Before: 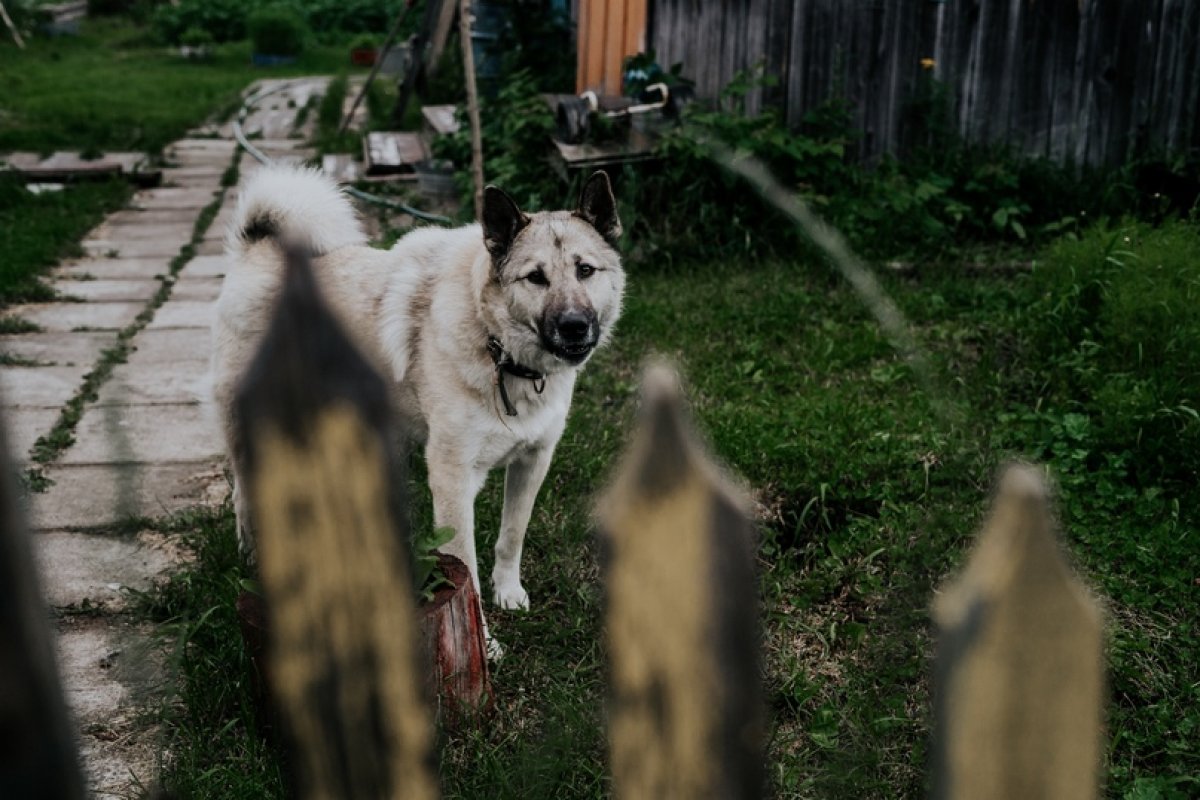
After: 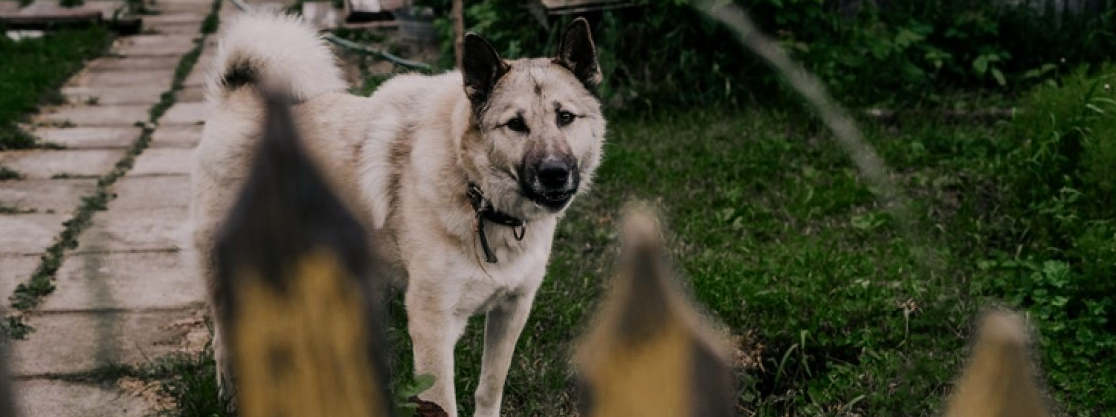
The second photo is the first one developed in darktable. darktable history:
crop: left 1.744%, top 19.225%, right 5.069%, bottom 28.357%
color correction: highlights a* 5.81, highlights b* 4.84
color zones: curves: ch0 [(0.11, 0.396) (0.195, 0.36) (0.25, 0.5) (0.303, 0.412) (0.357, 0.544) (0.75, 0.5) (0.967, 0.328)]; ch1 [(0, 0.468) (0.112, 0.512) (0.202, 0.6) (0.25, 0.5) (0.307, 0.352) (0.357, 0.544) (0.75, 0.5) (0.963, 0.524)]
